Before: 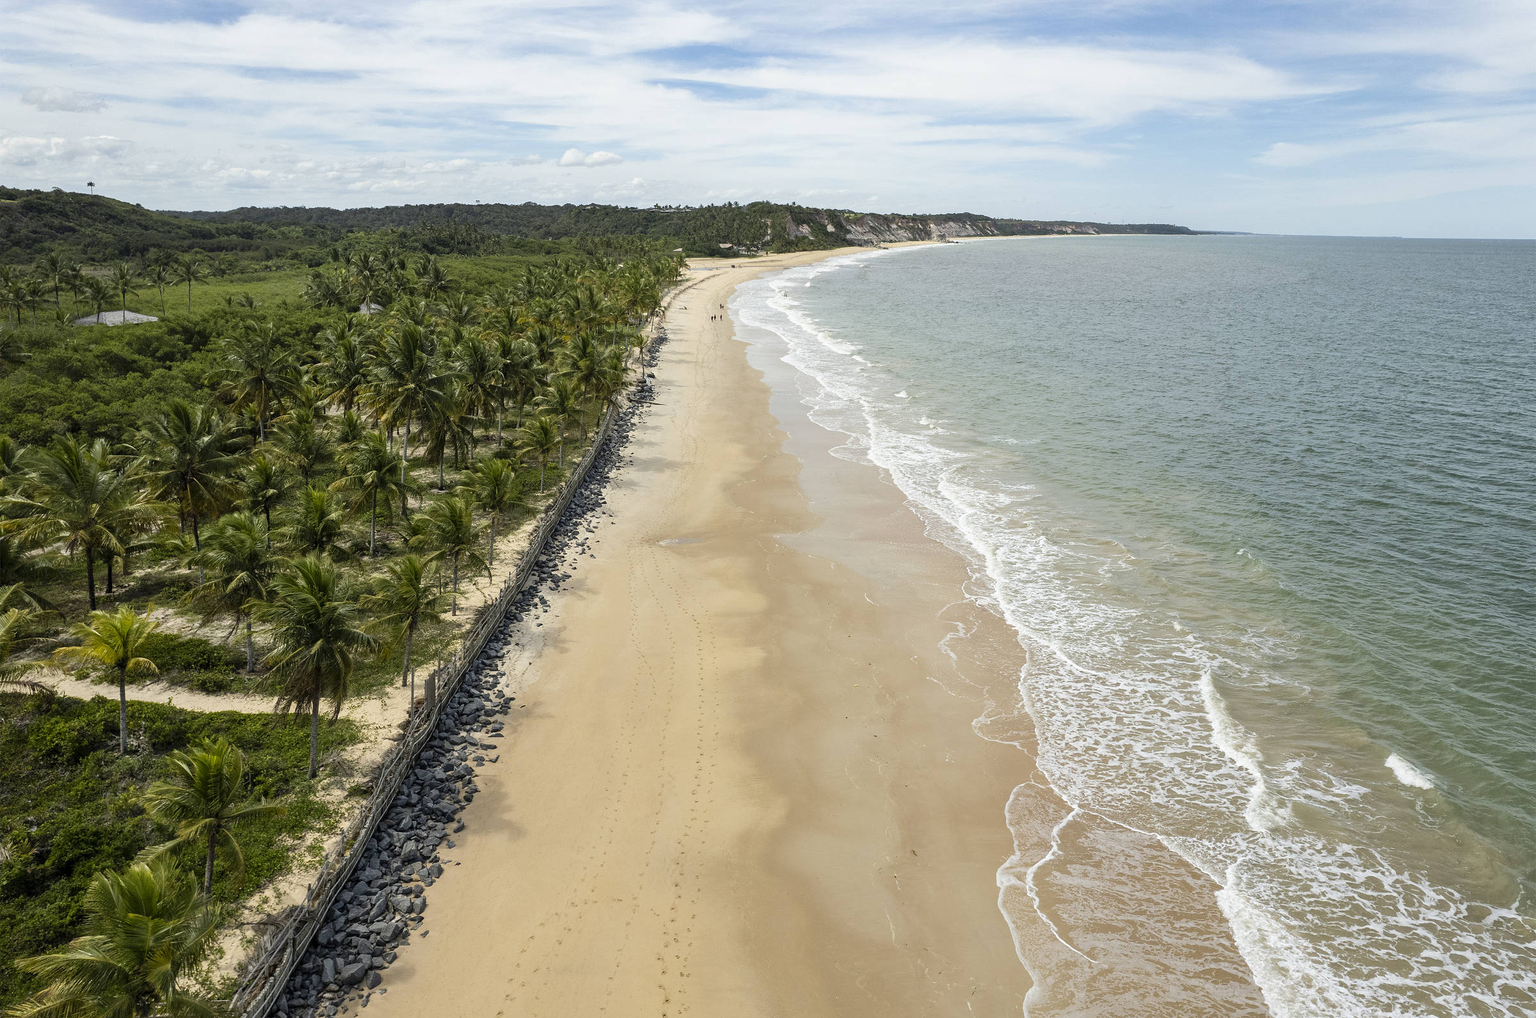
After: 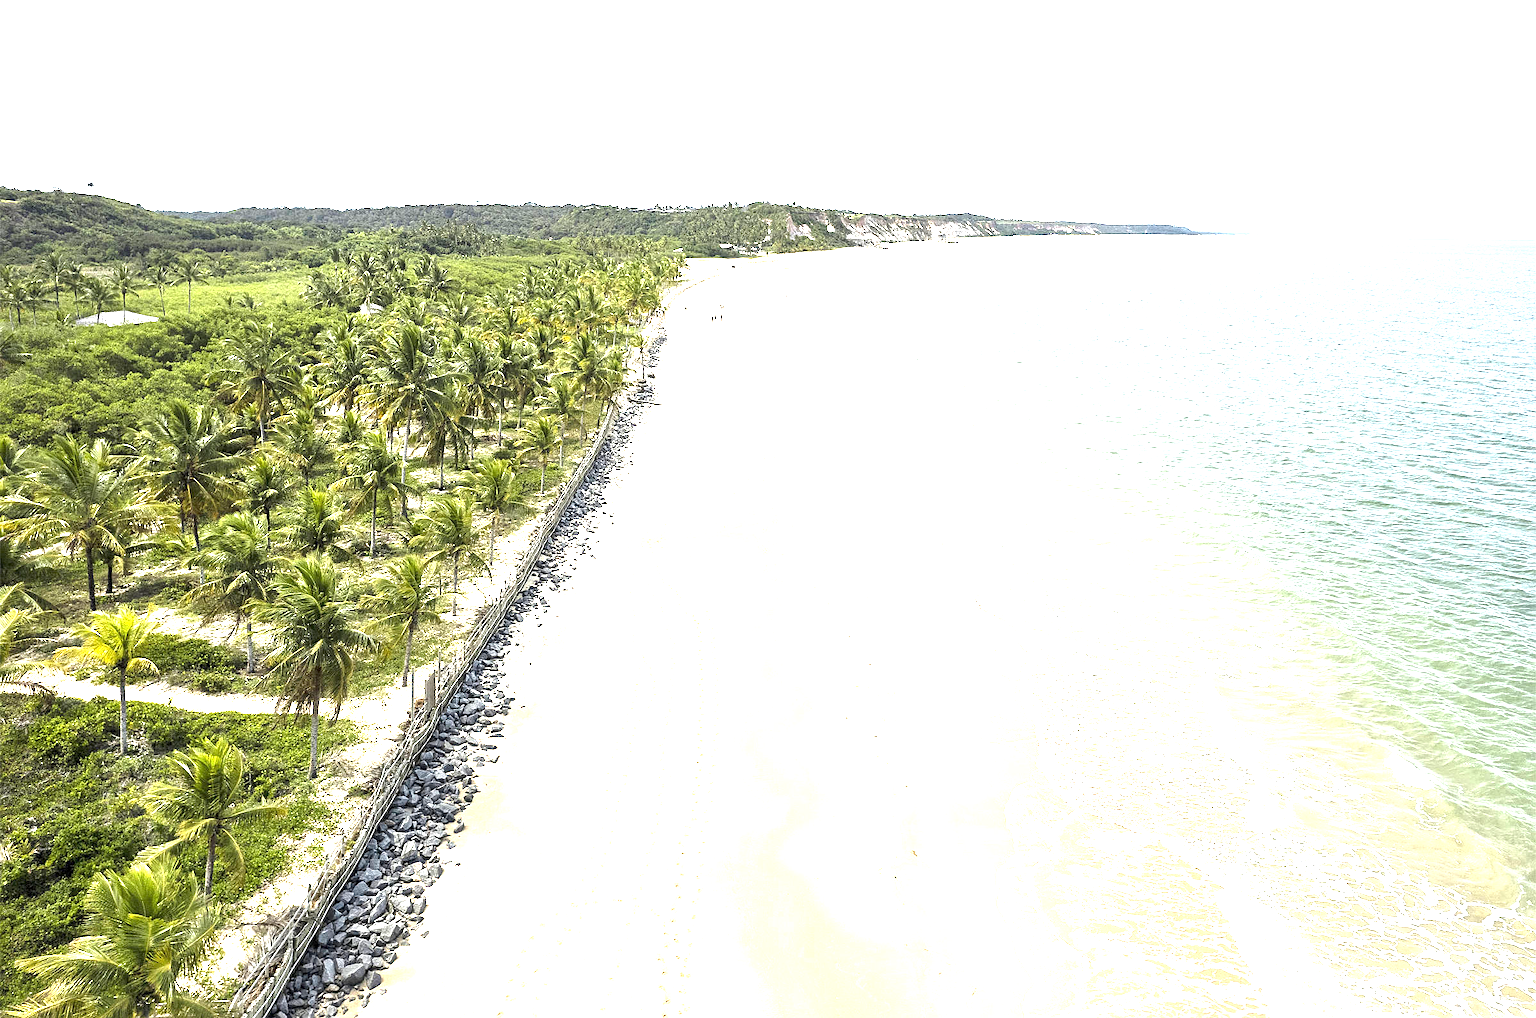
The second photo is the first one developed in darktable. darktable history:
sharpen: radius 1.811, amount 0.396, threshold 1.149
exposure: exposure 2.266 EV, compensate highlight preservation false
